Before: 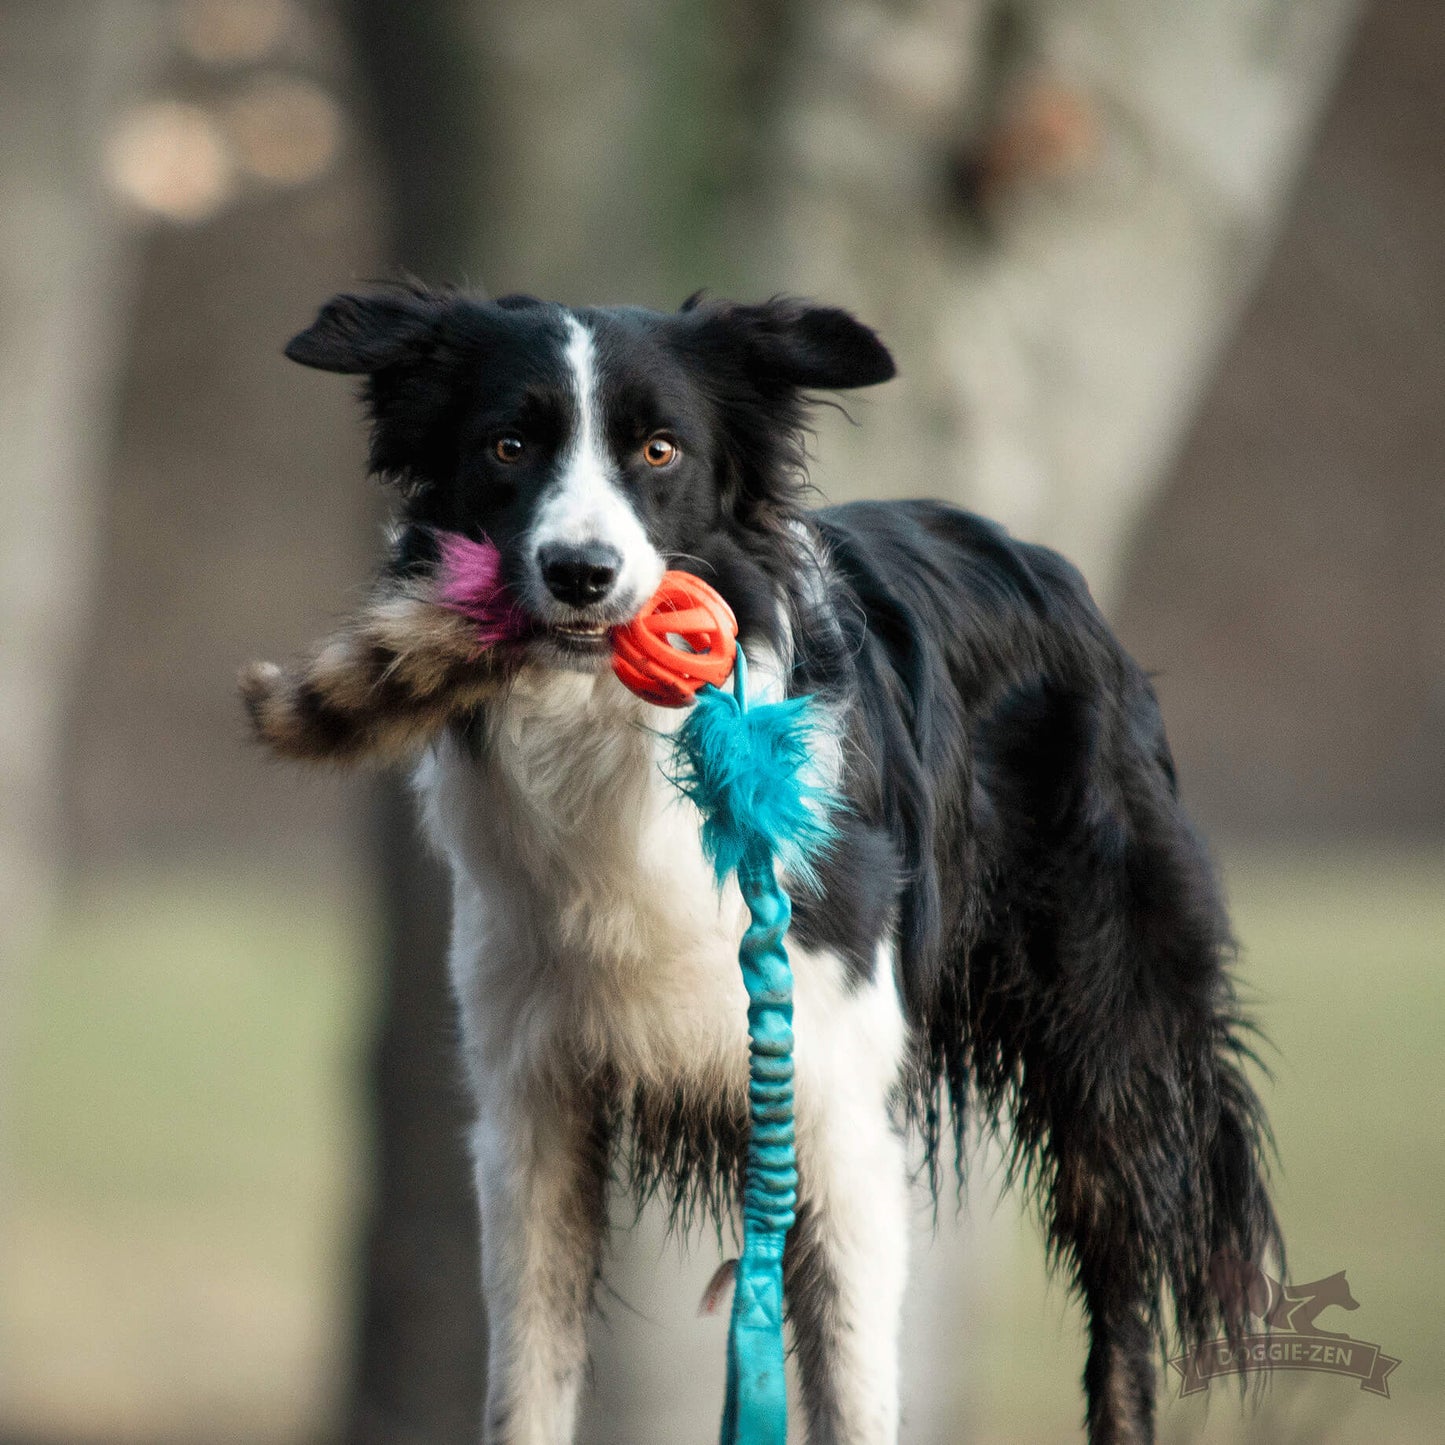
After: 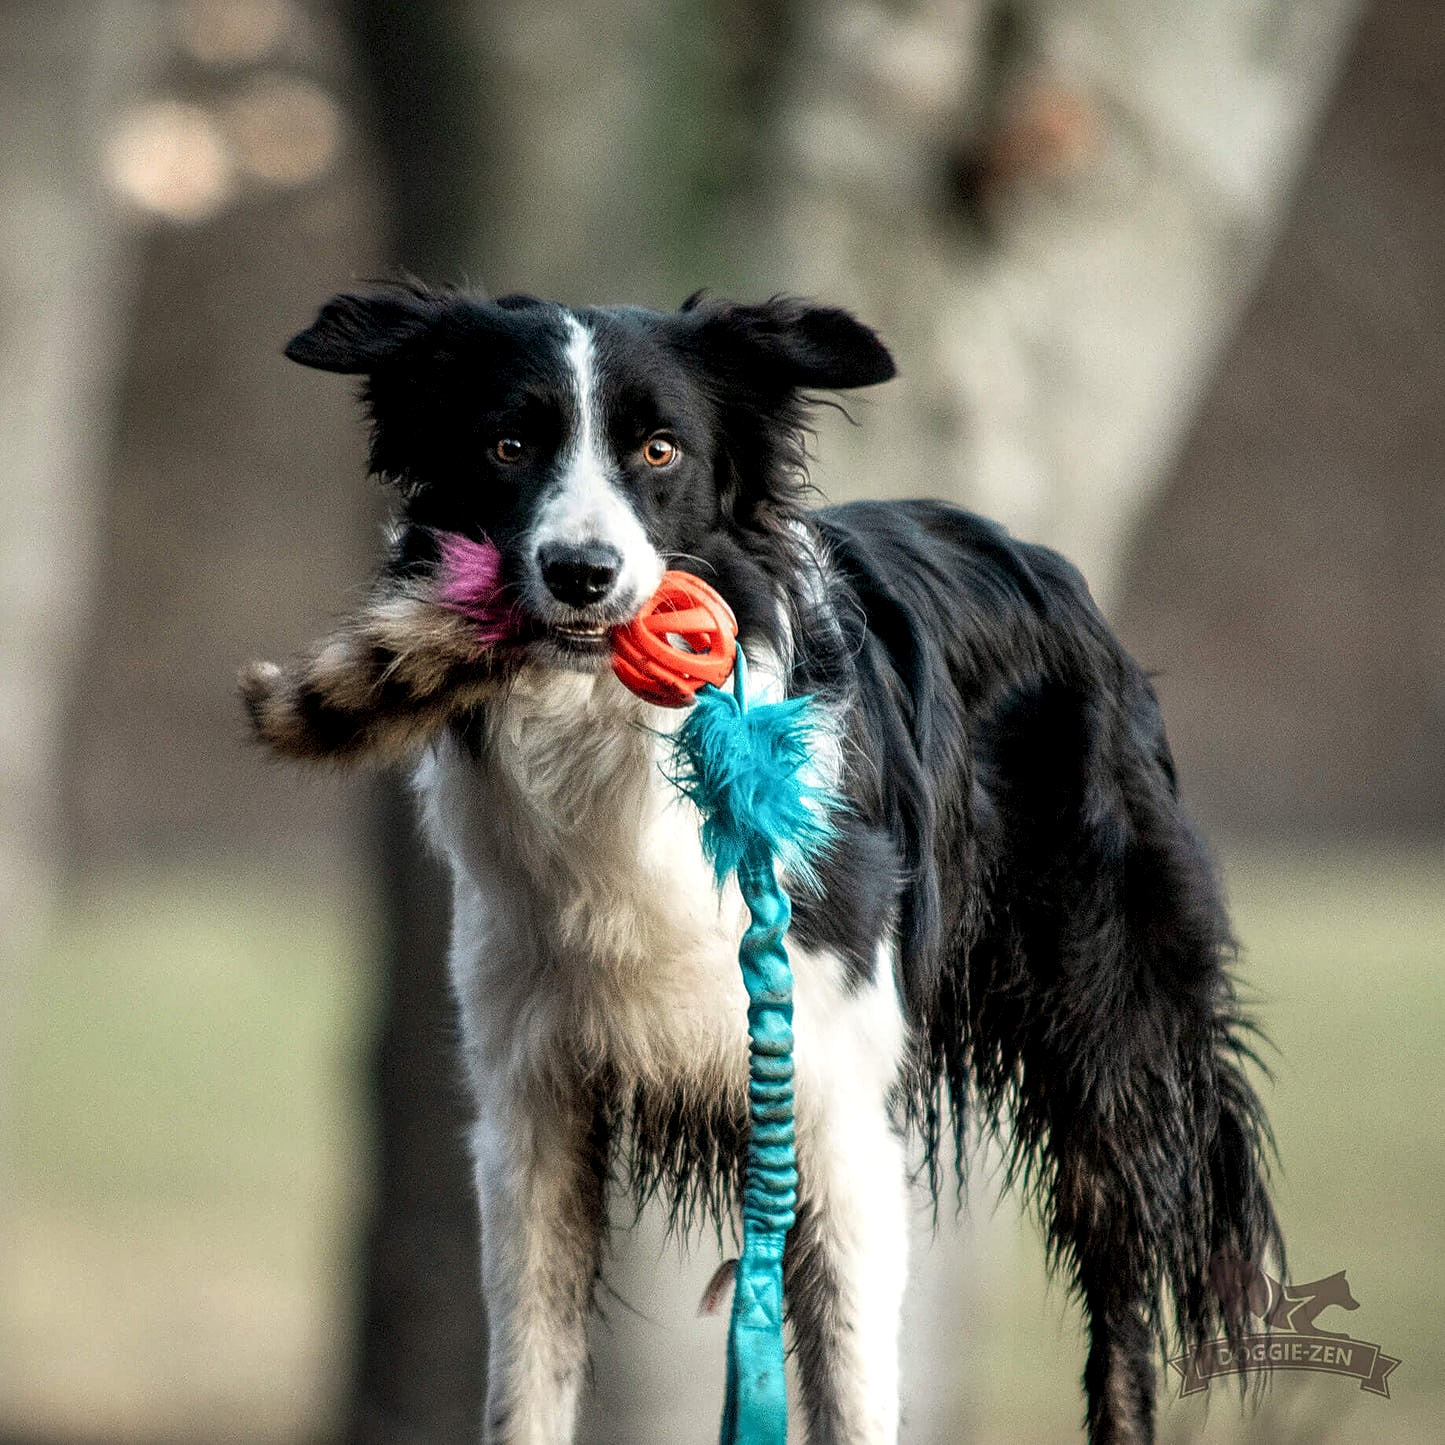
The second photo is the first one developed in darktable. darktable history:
local contrast: highlights 57%, detail 145%
sharpen: on, module defaults
